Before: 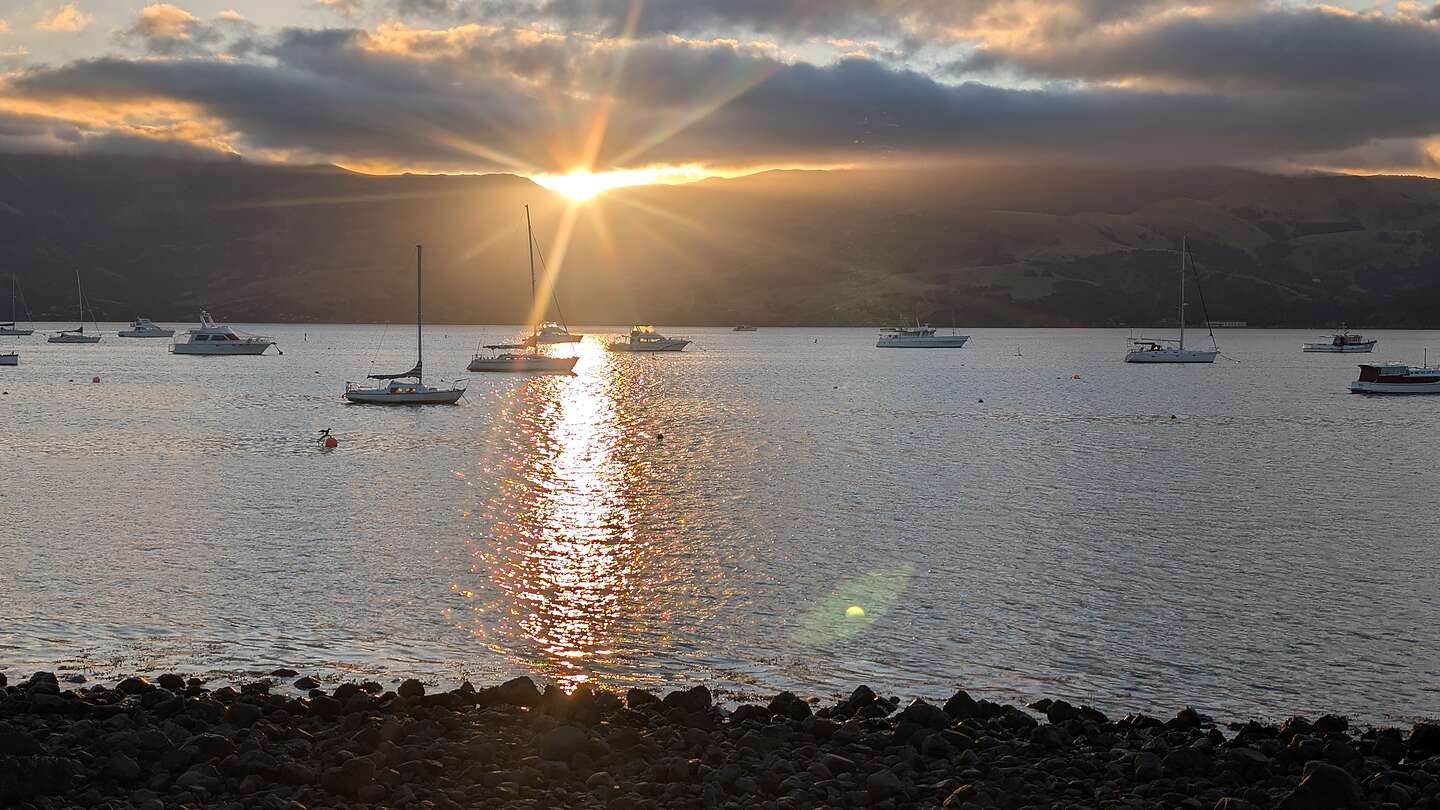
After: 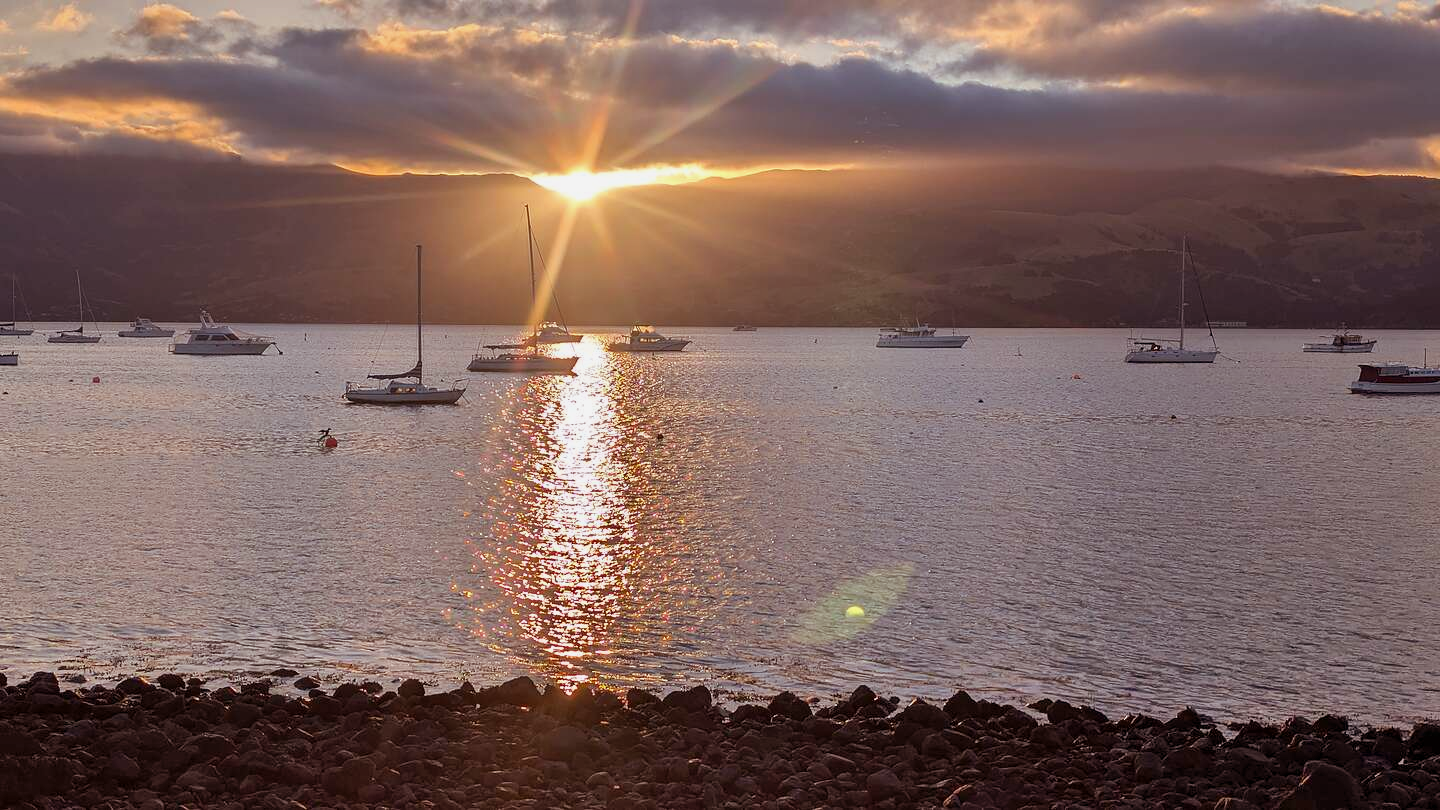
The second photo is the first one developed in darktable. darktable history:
shadows and highlights: white point adjustment -3.64, highlights -63.34, highlights color adjustment 42%, soften with gaussian
tone curve: curves: ch0 [(0, 0) (0.003, 0.003) (0.011, 0.011) (0.025, 0.025) (0.044, 0.044) (0.069, 0.069) (0.1, 0.099) (0.136, 0.135) (0.177, 0.176) (0.224, 0.223) (0.277, 0.275) (0.335, 0.333) (0.399, 0.396) (0.468, 0.465) (0.543, 0.541) (0.623, 0.622) (0.709, 0.708) (0.801, 0.8) (0.898, 0.897) (1, 1)], preserve colors none
rgb levels: mode RGB, independent channels, levels [[0, 0.474, 1], [0, 0.5, 1], [0, 0.5, 1]]
